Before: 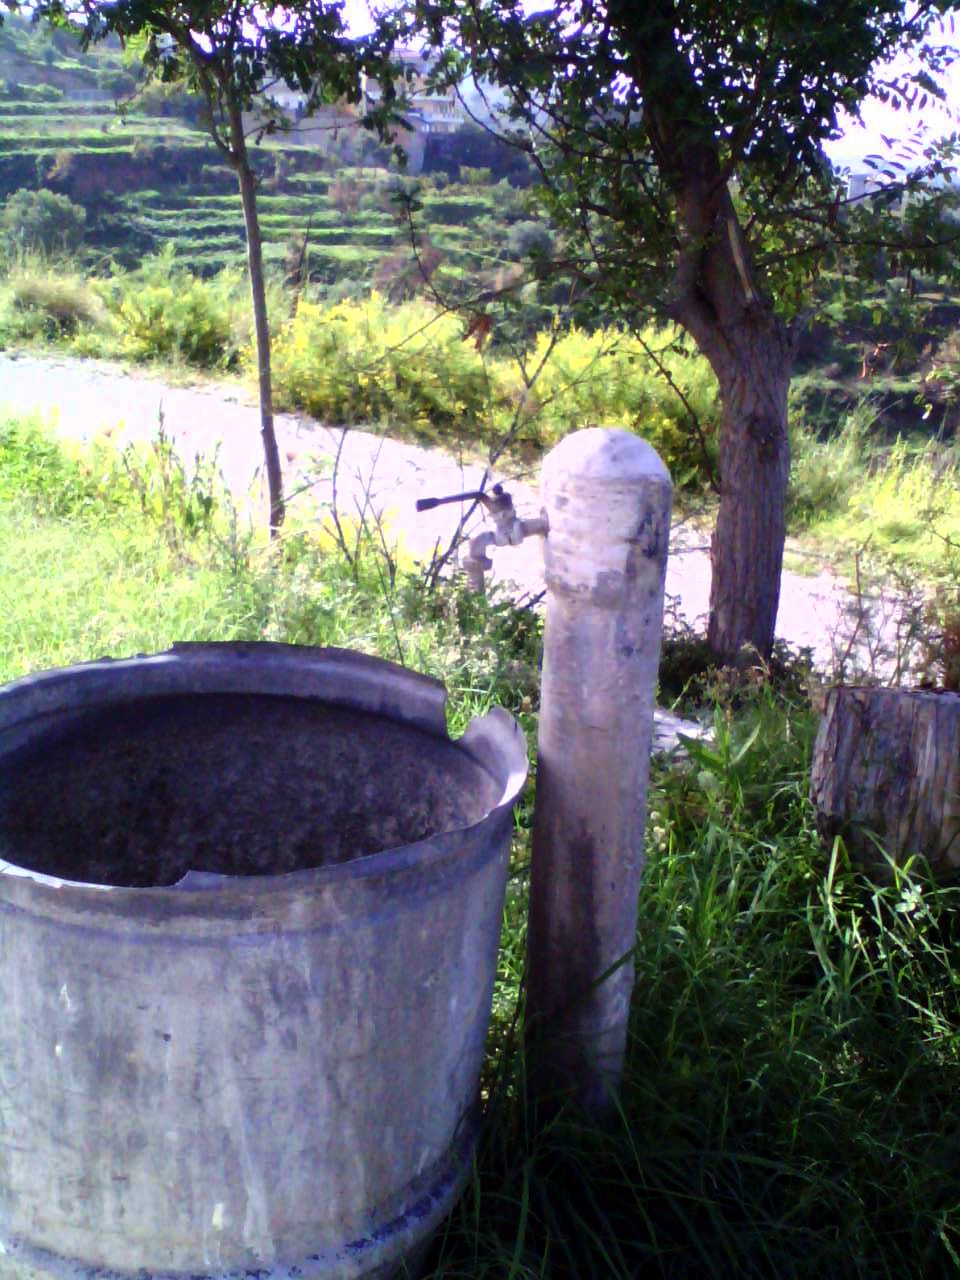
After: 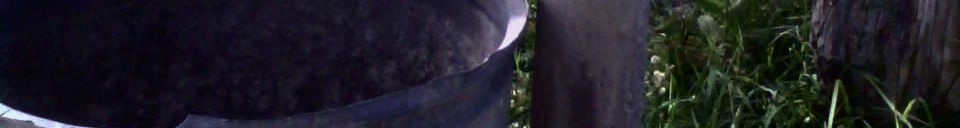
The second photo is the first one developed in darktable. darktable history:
crop and rotate: top 59.084%, bottom 30.916%
contrast brightness saturation: contrast 0.25, saturation -0.31
graduated density: rotation -0.352°, offset 57.64
white balance: red 1.004, blue 1.024
base curve: curves: ch0 [(0, 0) (0.595, 0.418) (1, 1)], preserve colors none
